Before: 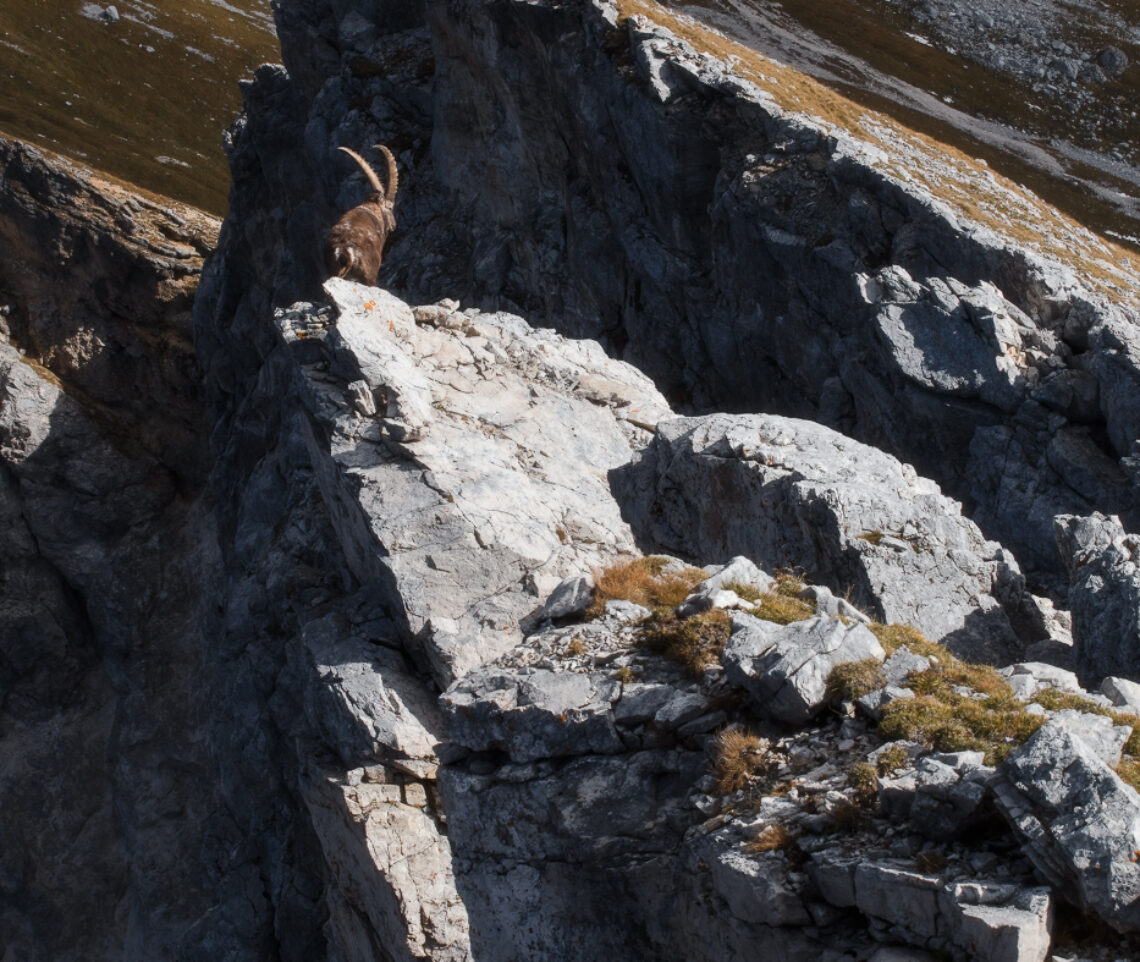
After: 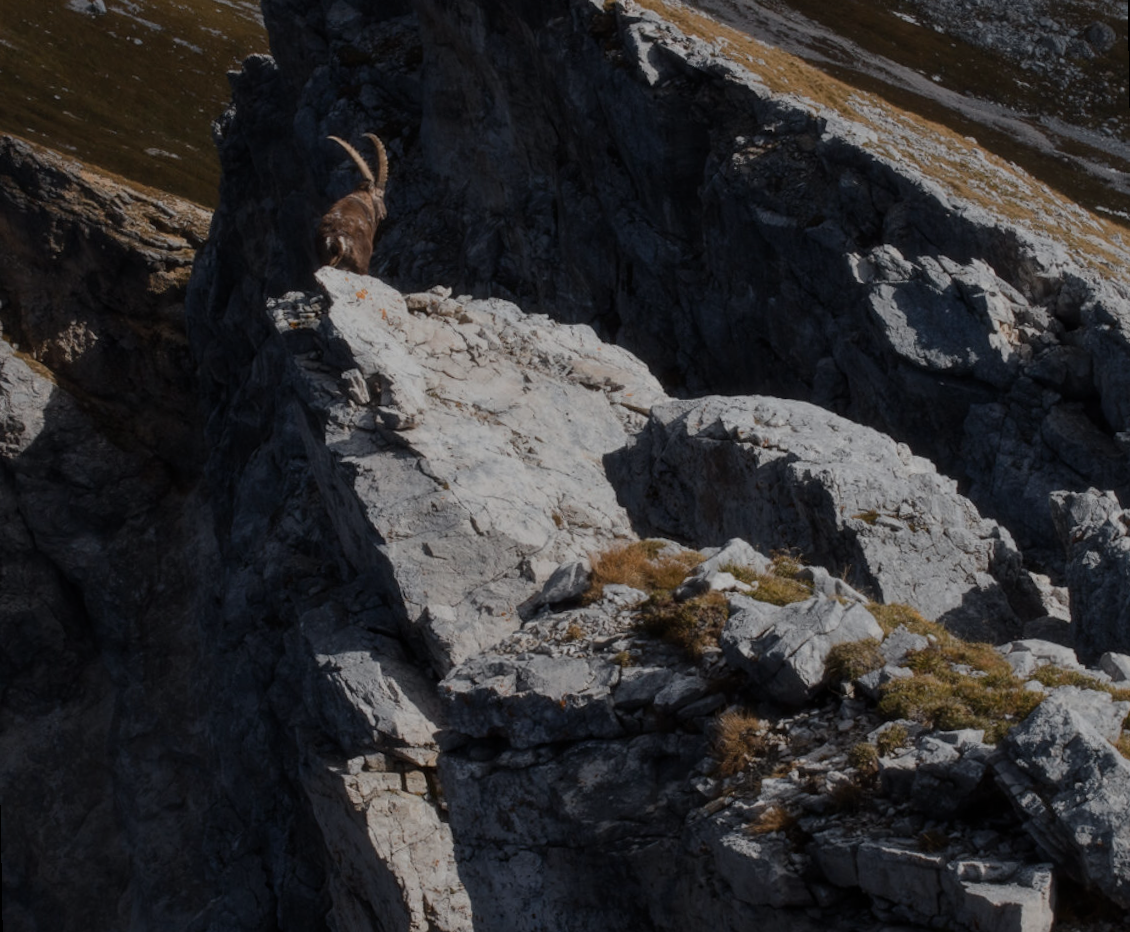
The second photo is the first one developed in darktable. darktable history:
exposure: exposure -1 EV, compensate highlight preservation false
rotate and perspective: rotation -1°, crop left 0.011, crop right 0.989, crop top 0.025, crop bottom 0.975
